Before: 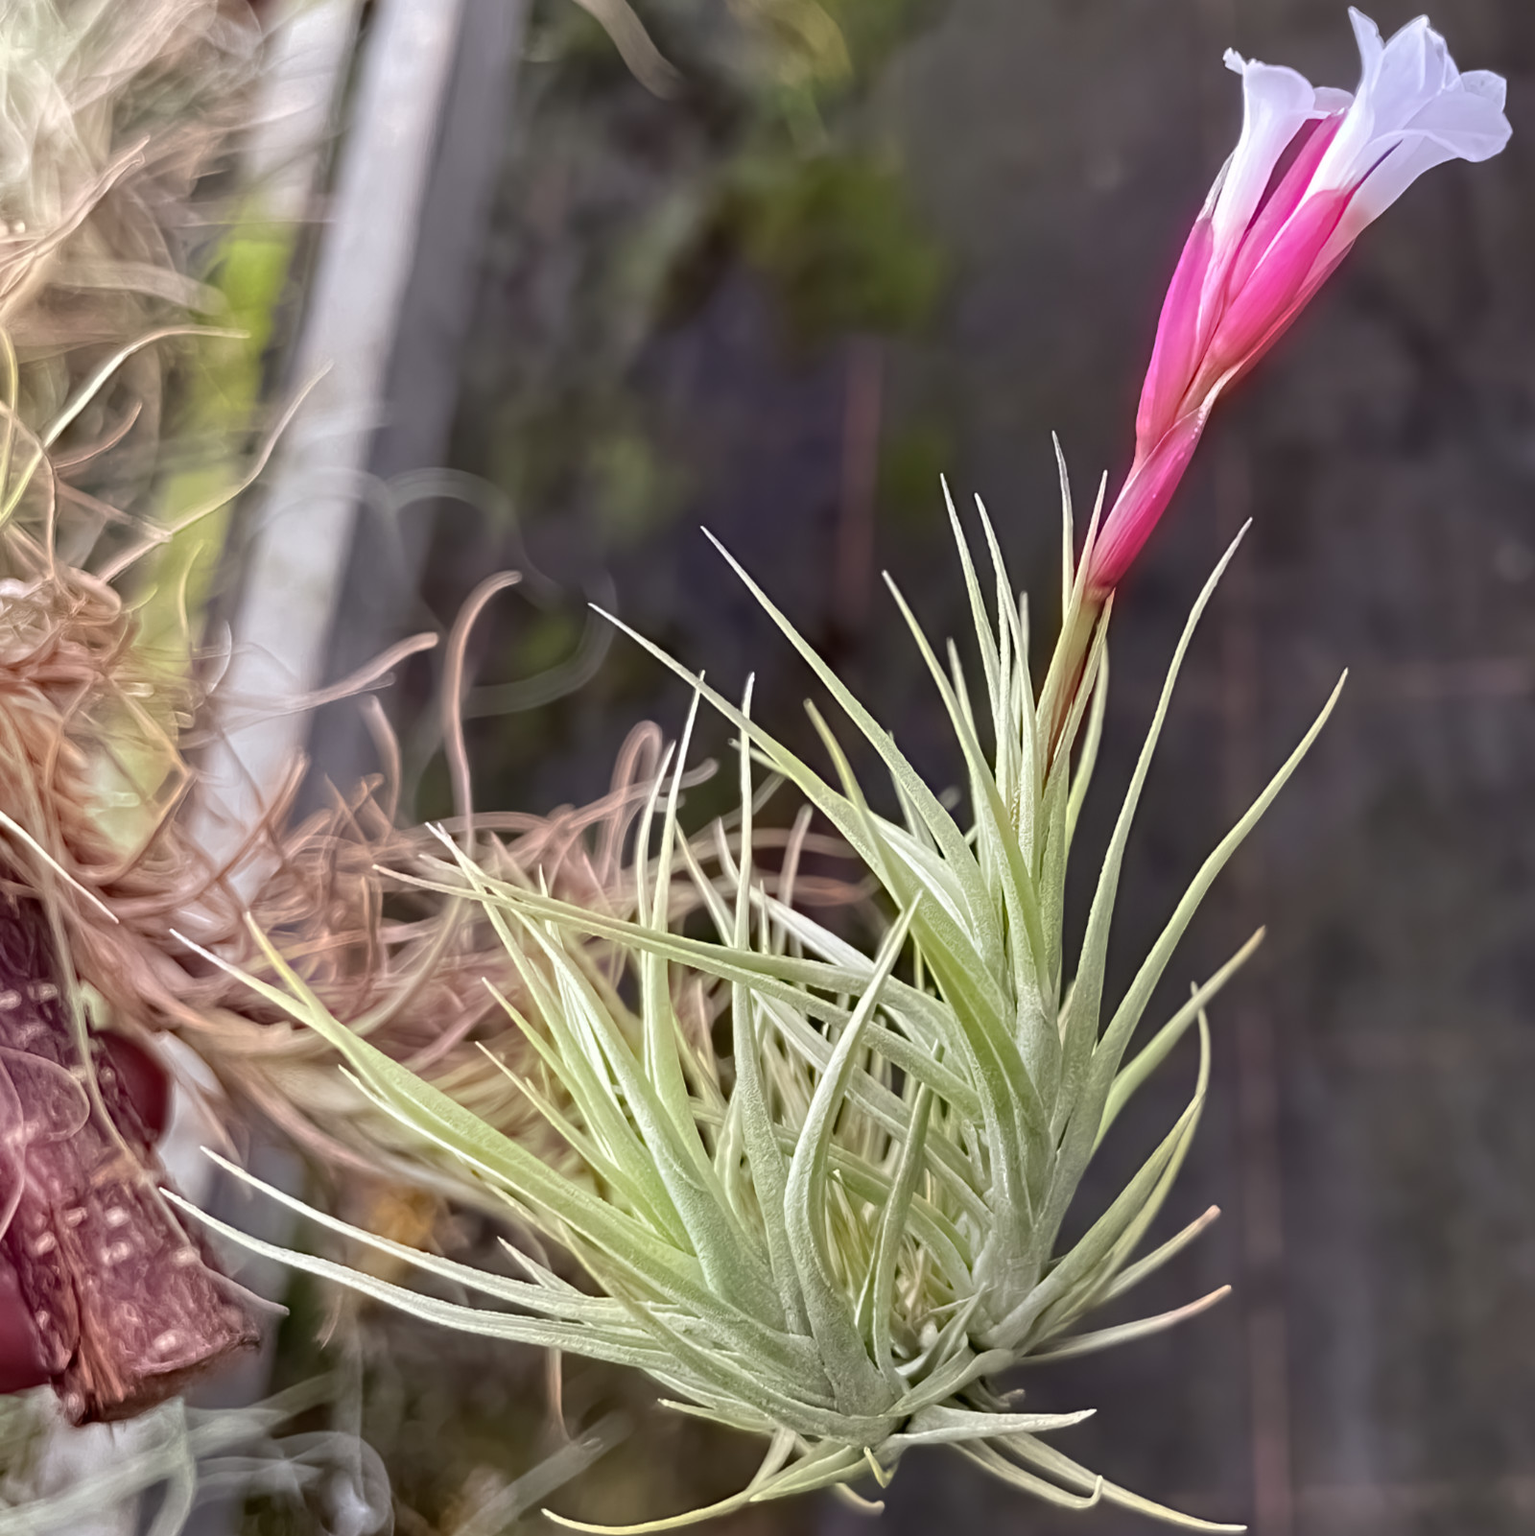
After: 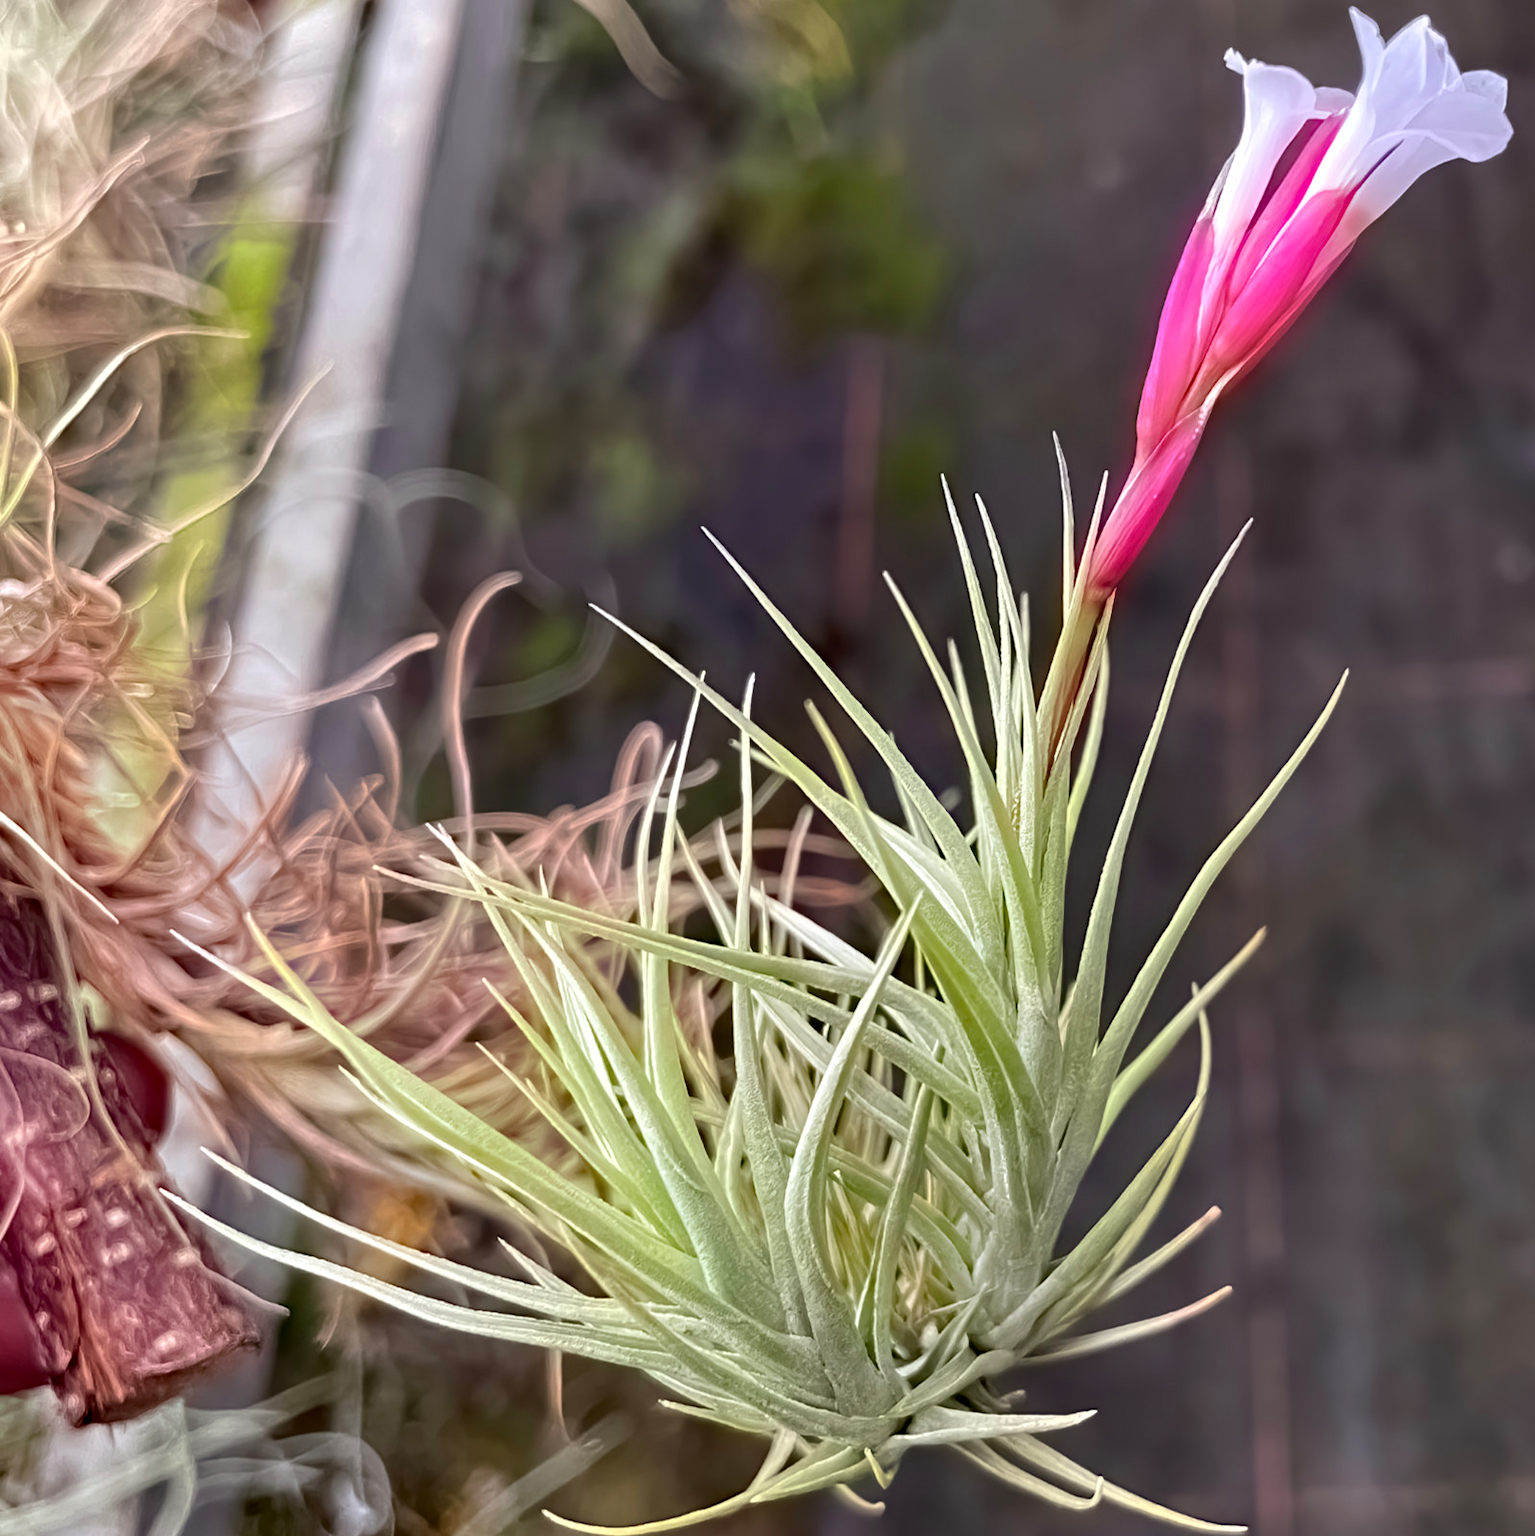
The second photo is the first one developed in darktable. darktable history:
contrast equalizer: octaves 7, y [[0.6 ×6], [0.55 ×6], [0 ×6], [0 ×6], [0 ×6]], mix 0.2
